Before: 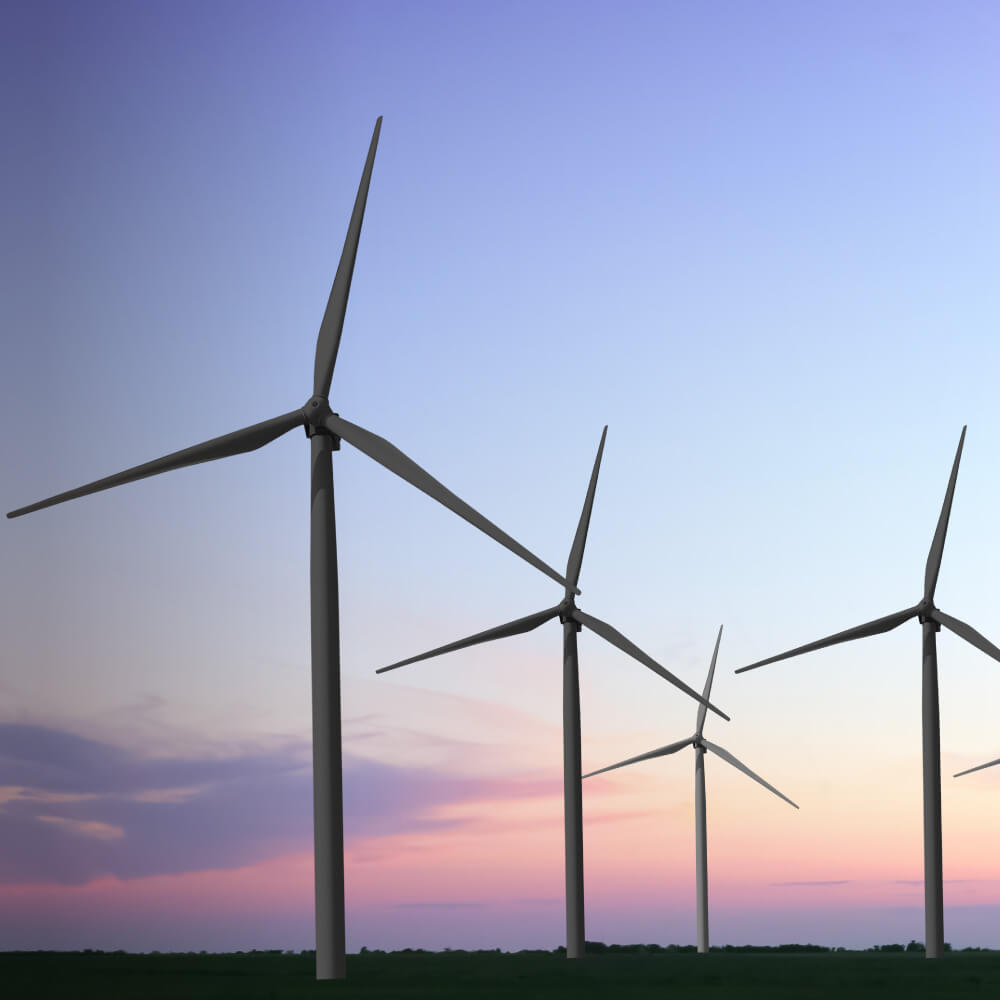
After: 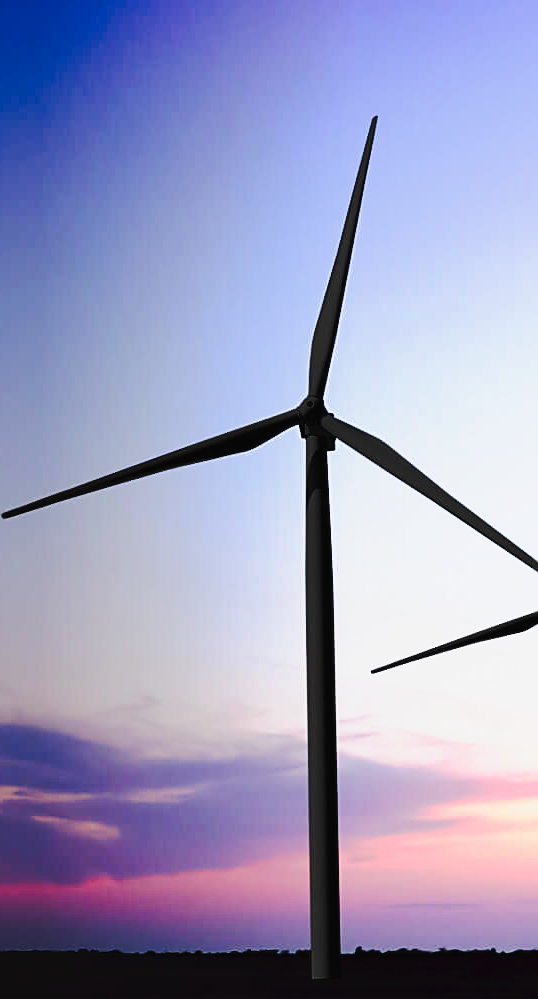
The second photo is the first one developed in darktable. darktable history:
base curve: curves: ch0 [(0, 0) (0.303, 0.277) (1, 1)]
tone curve: curves: ch0 [(0, 0) (0.003, 0.043) (0.011, 0.043) (0.025, 0.035) (0.044, 0.042) (0.069, 0.035) (0.1, 0.03) (0.136, 0.017) (0.177, 0.03) (0.224, 0.06) (0.277, 0.118) (0.335, 0.189) (0.399, 0.297) (0.468, 0.483) (0.543, 0.631) (0.623, 0.746) (0.709, 0.823) (0.801, 0.944) (0.898, 0.966) (1, 1)], preserve colors none
sharpen: on, module defaults
crop: left 0.587%, right 45.588%, bottom 0.086%
